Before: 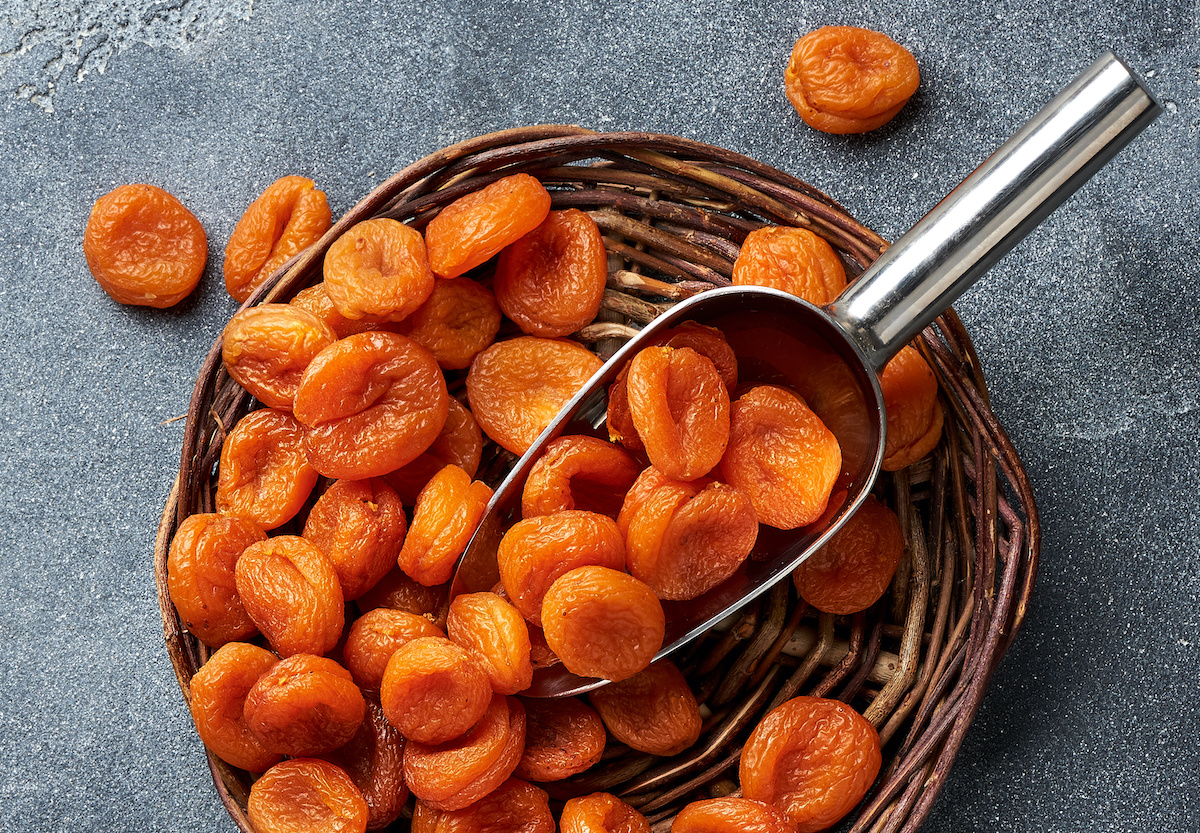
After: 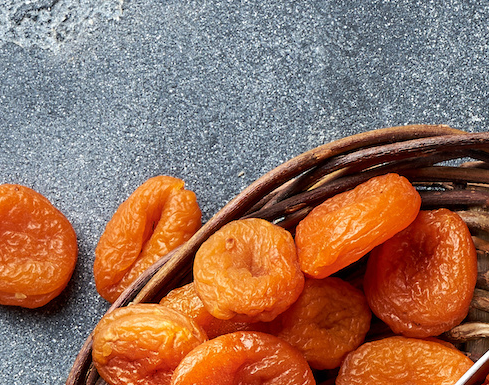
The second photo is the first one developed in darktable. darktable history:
crop and rotate: left 10.897%, top 0.071%, right 48.29%, bottom 53.7%
